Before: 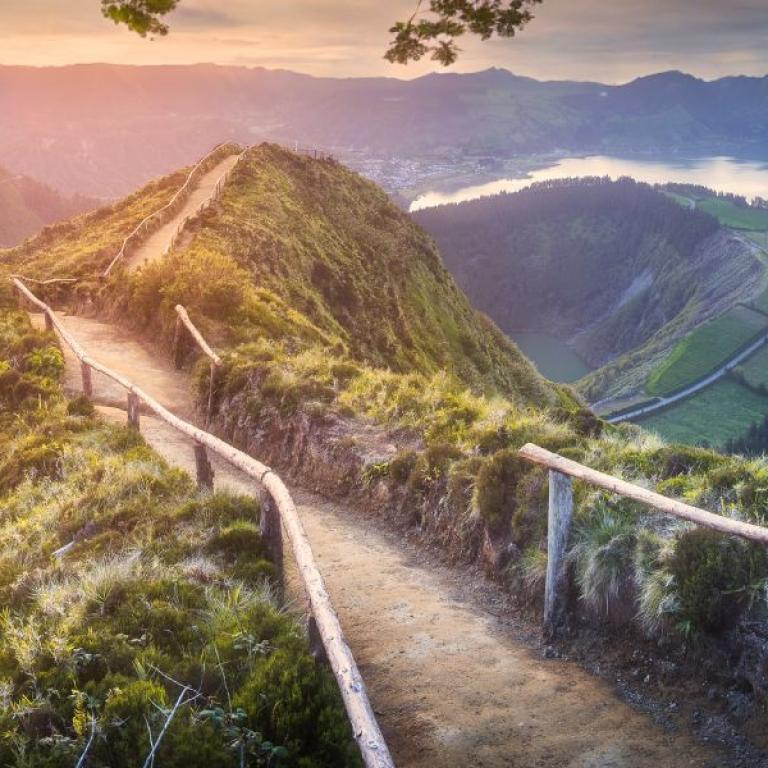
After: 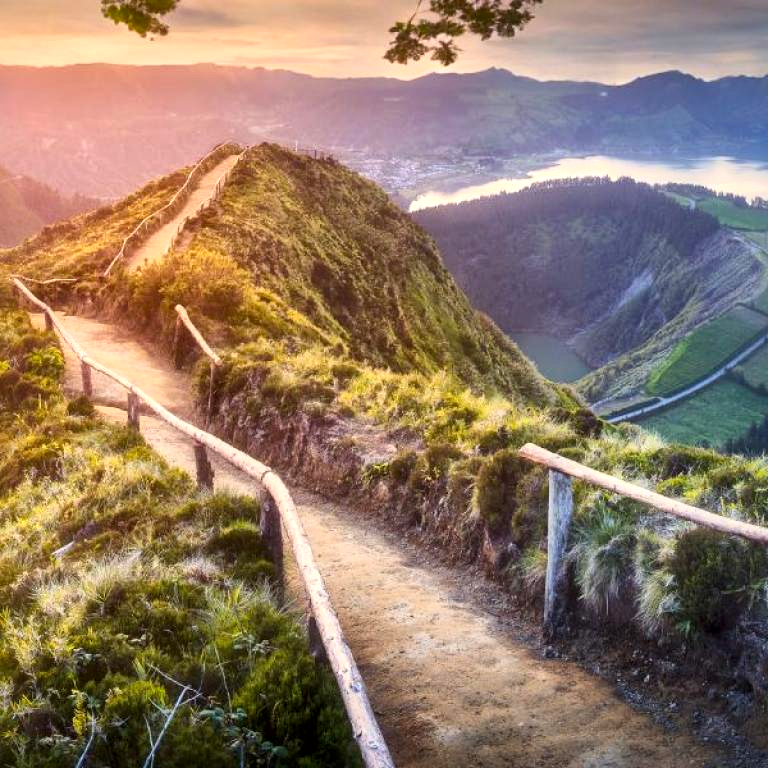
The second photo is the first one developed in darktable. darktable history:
local contrast: mode bilateral grid, contrast 20, coarseness 50, detail 173%, midtone range 0.2
contrast brightness saturation: contrast 0.089, saturation 0.274
